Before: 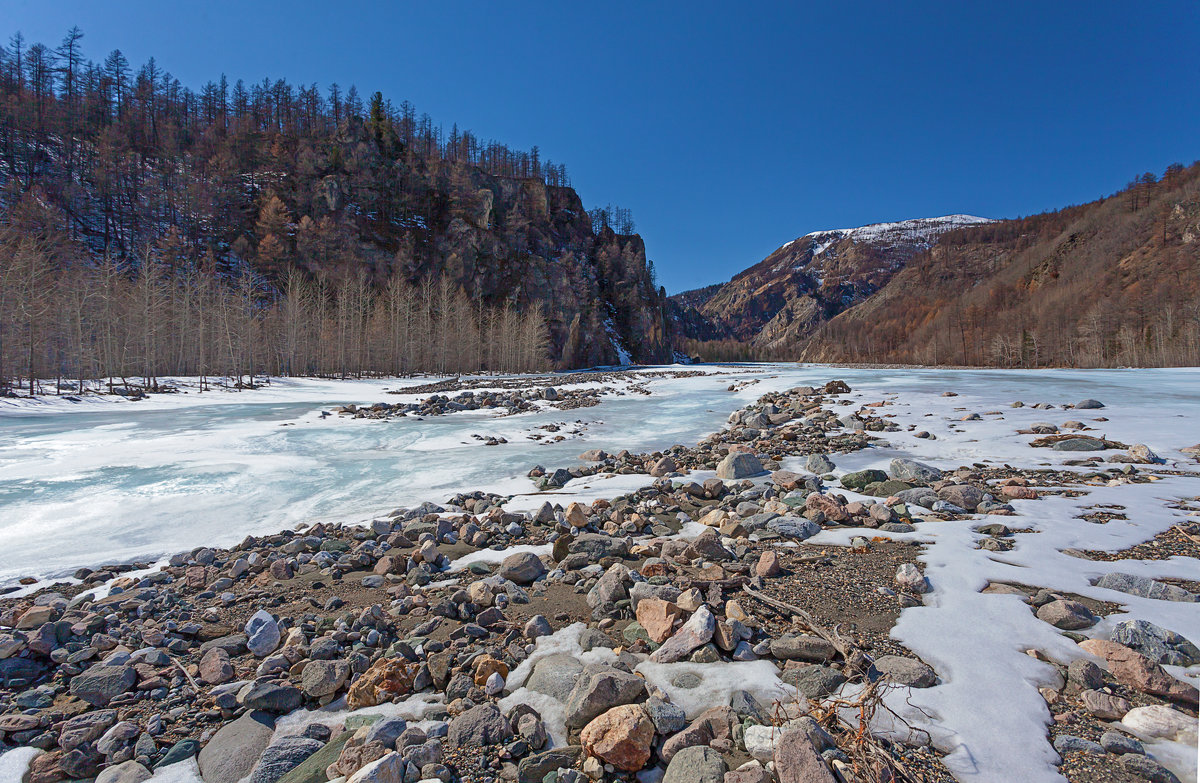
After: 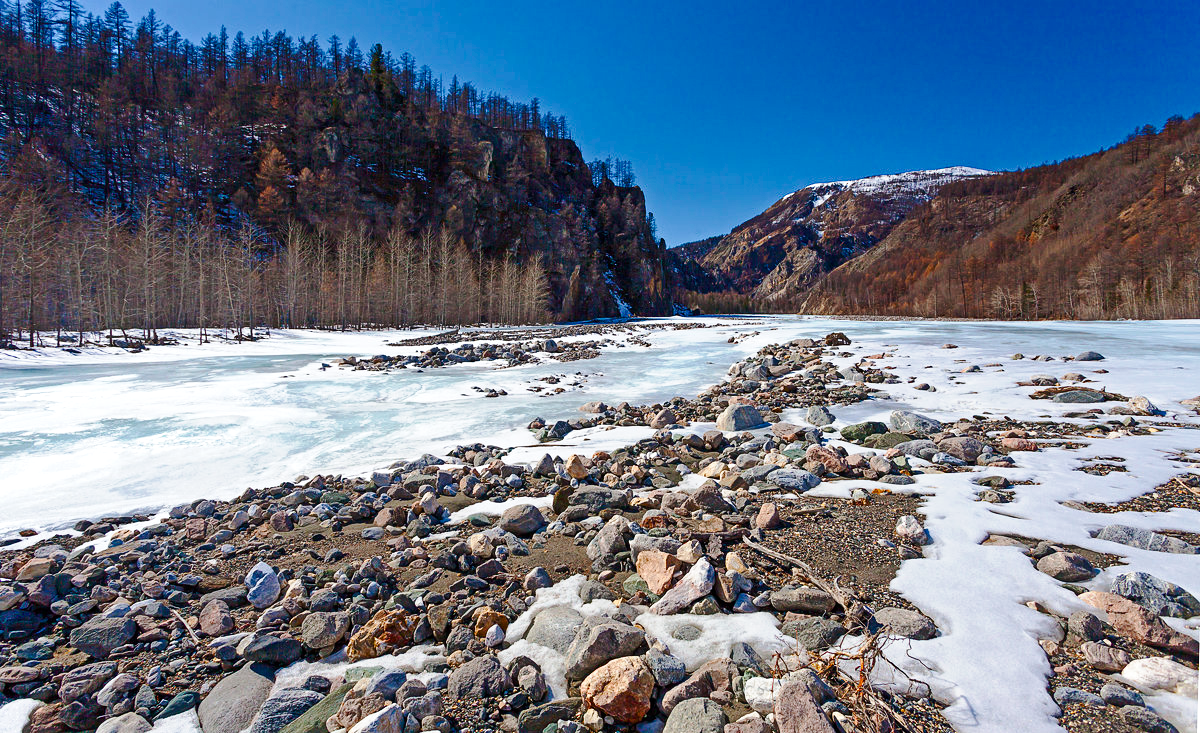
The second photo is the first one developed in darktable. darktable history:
color balance rgb: perceptual saturation grading › global saturation 20.152%, perceptual saturation grading › highlights -19.765%, perceptual saturation grading › shadows 29.333%, perceptual brilliance grading › highlights 14.19%, perceptual brilliance grading › shadows -19.076%
tone curve: curves: ch0 [(0, 0) (0.035, 0.017) (0.131, 0.108) (0.279, 0.279) (0.476, 0.554) (0.617, 0.693) (0.704, 0.77) (0.801, 0.854) (0.895, 0.927) (1, 0.976)]; ch1 [(0, 0) (0.318, 0.278) (0.444, 0.427) (0.493, 0.493) (0.537, 0.547) (0.594, 0.616) (0.746, 0.764) (1, 1)]; ch2 [(0, 0) (0.316, 0.292) (0.381, 0.37) (0.423, 0.448) (0.476, 0.482) (0.502, 0.498) (0.529, 0.532) (0.583, 0.608) (0.639, 0.657) (0.7, 0.7) (0.861, 0.808) (1, 0.951)], preserve colors none
crop and rotate: top 6.339%
